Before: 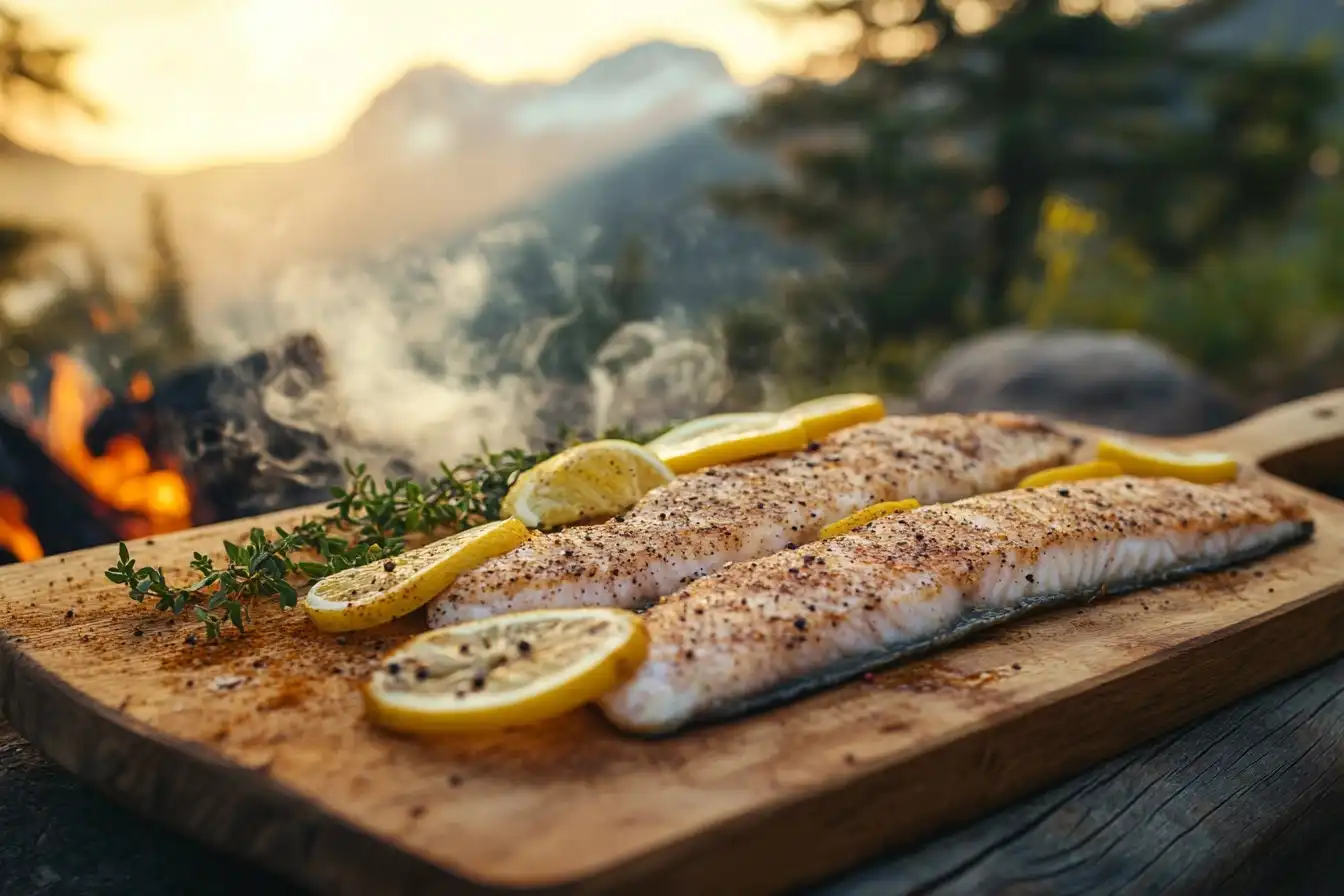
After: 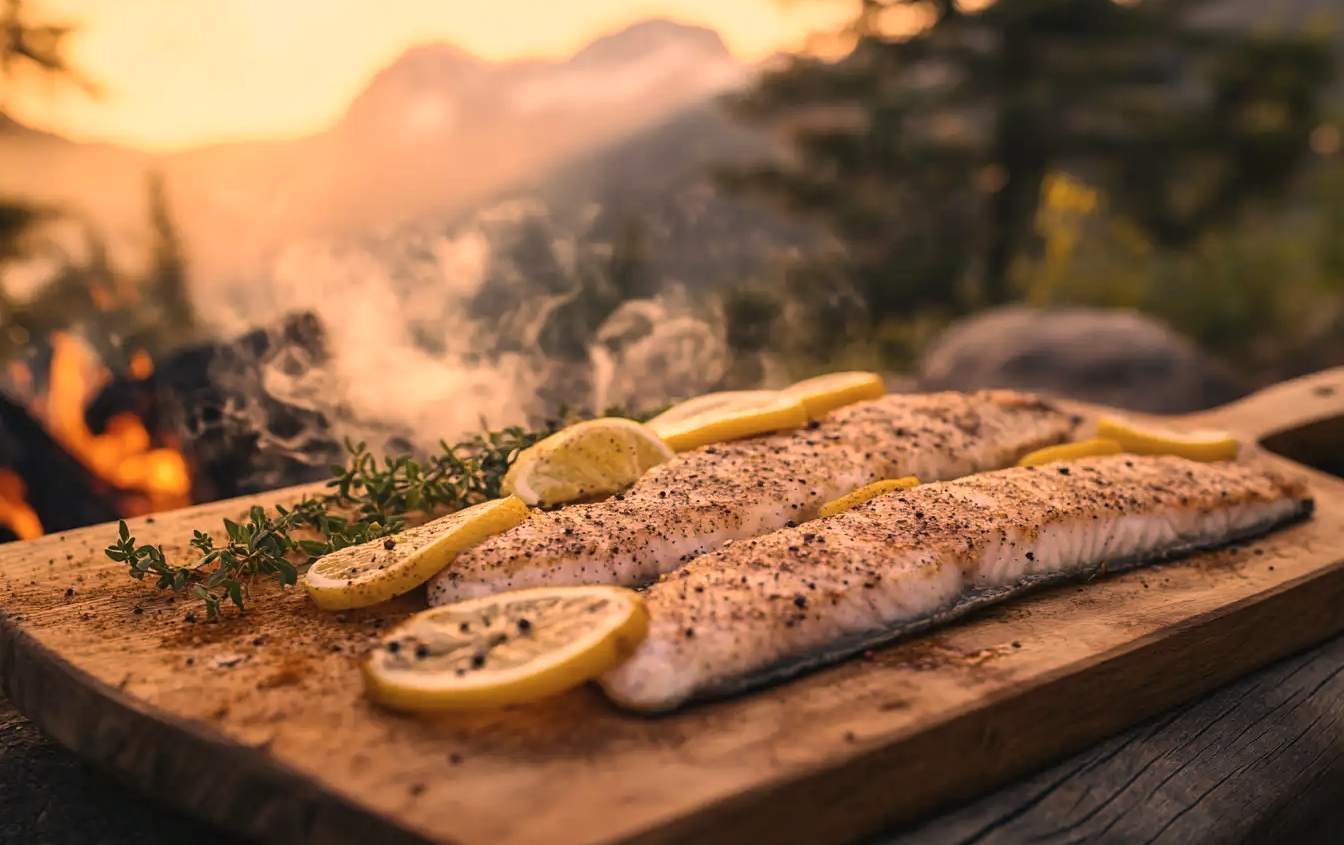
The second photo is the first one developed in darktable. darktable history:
tone equalizer: on, module defaults
crop and rotate: top 2.497%, bottom 3.151%
color correction: highlights a* 39.81, highlights b* 39.97, saturation 0.689
